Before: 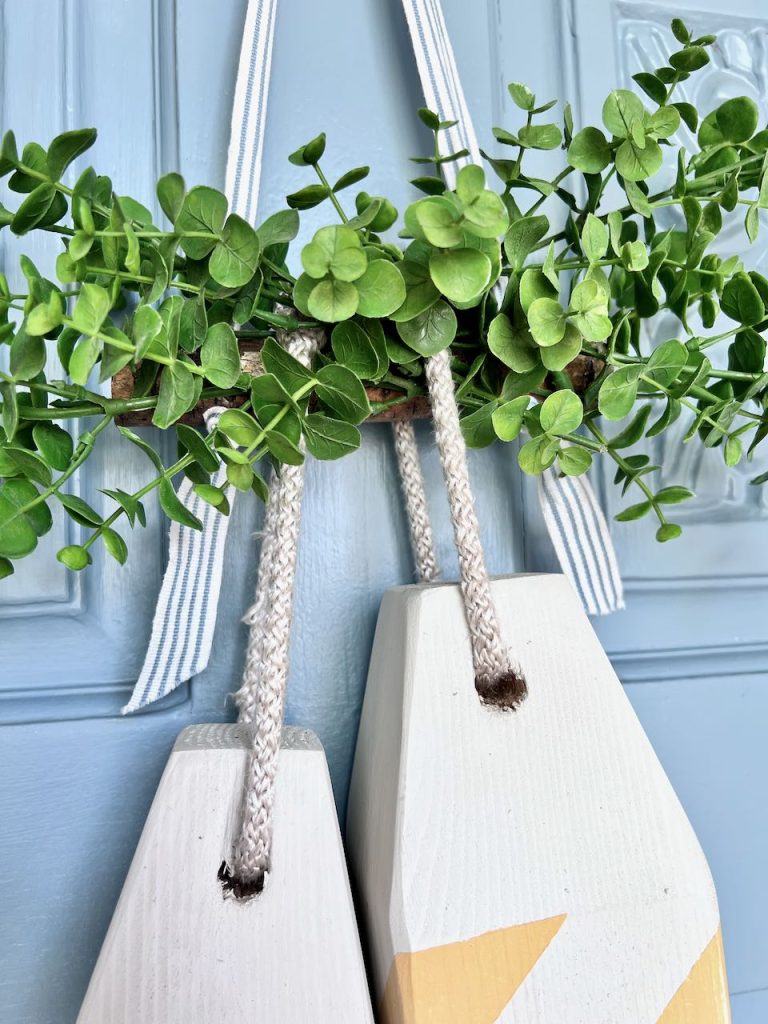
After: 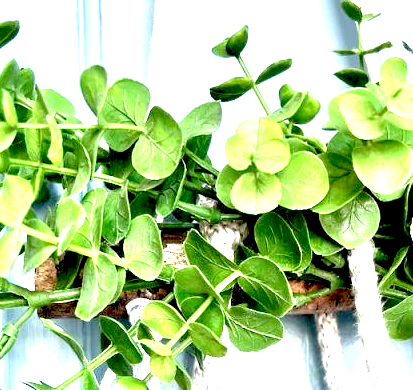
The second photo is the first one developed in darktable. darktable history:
exposure: black level correction 0.015, exposure 1.776 EV, compensate highlight preservation false
crop: left 10.074%, top 10.562%, right 36.033%, bottom 51.339%
